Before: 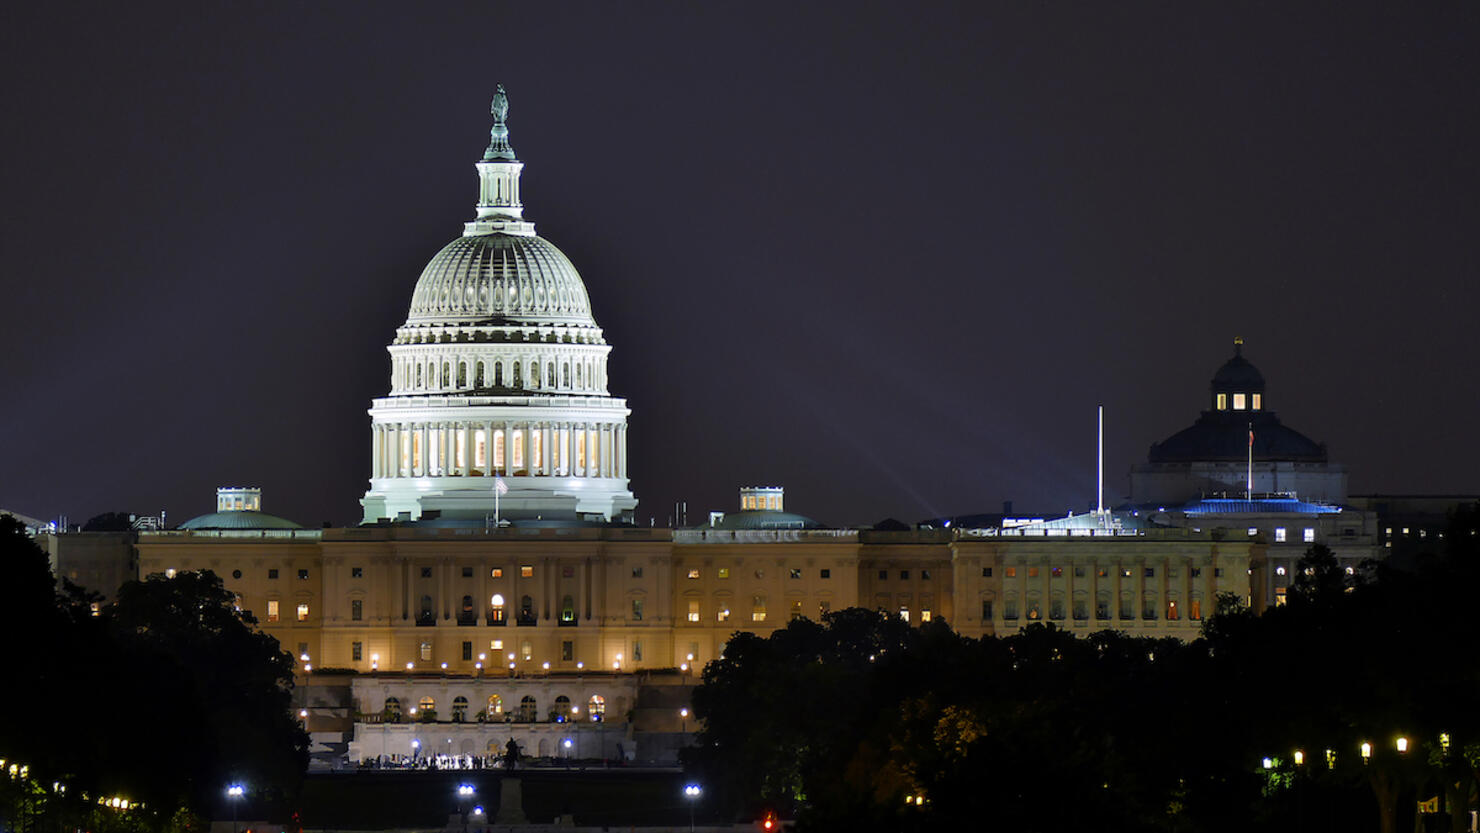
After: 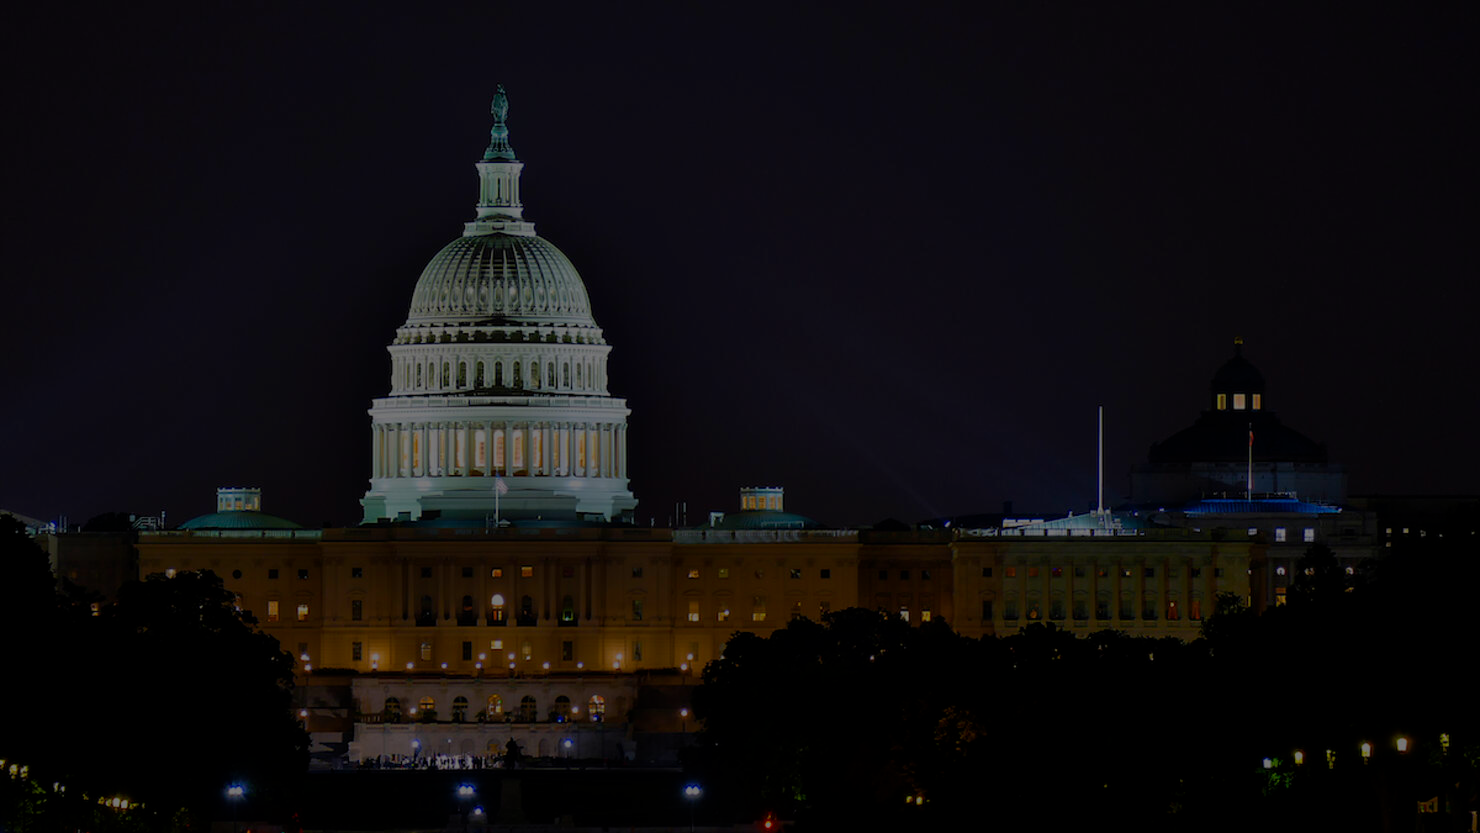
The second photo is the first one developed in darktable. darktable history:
color balance rgb: perceptual saturation grading › global saturation 25%, global vibrance 20%
exposure: exposure -2.446 EV, compensate highlight preservation false
